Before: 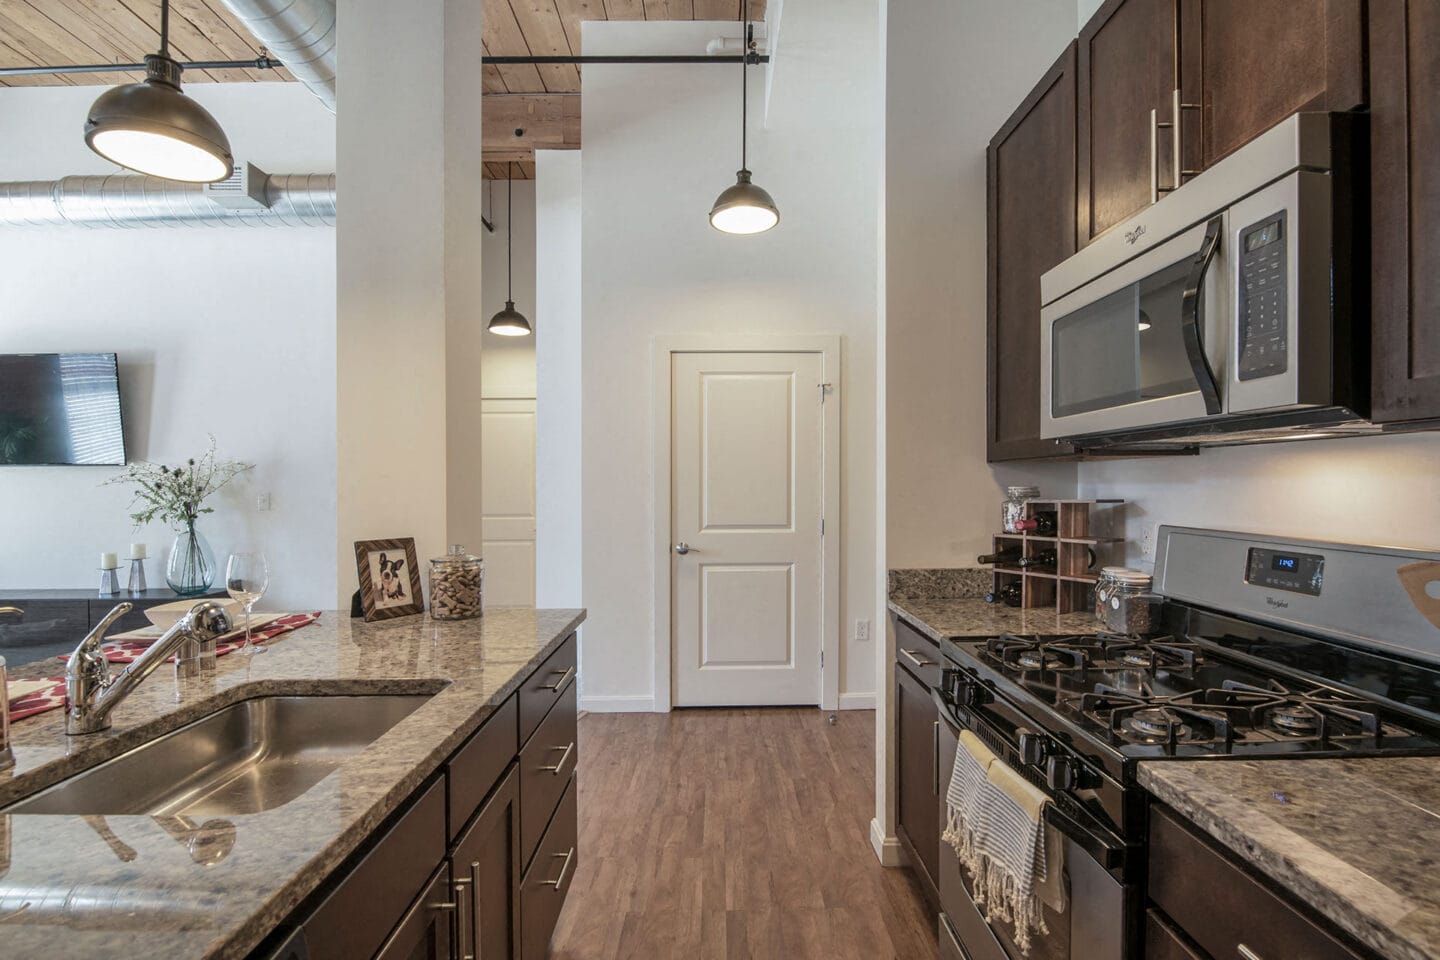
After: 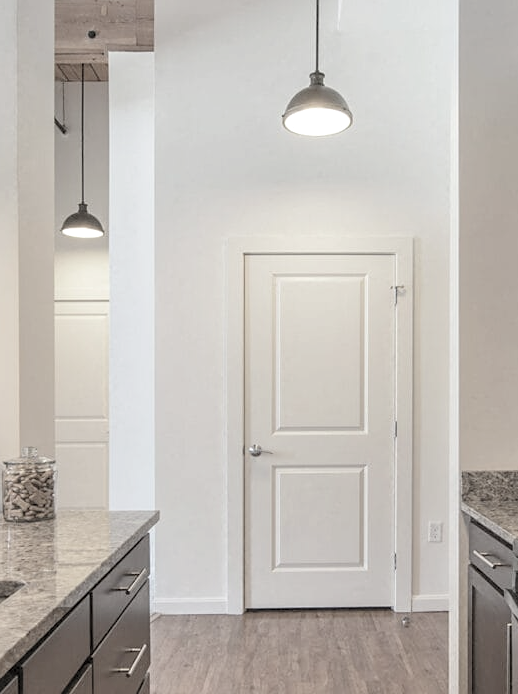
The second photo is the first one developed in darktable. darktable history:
sharpen: amount 0.209
exposure: exposure 0.201 EV, compensate exposure bias true, compensate highlight preservation false
contrast brightness saturation: brightness 0.181, saturation -0.516
crop and rotate: left 29.703%, top 10.242%, right 34.283%, bottom 17.398%
